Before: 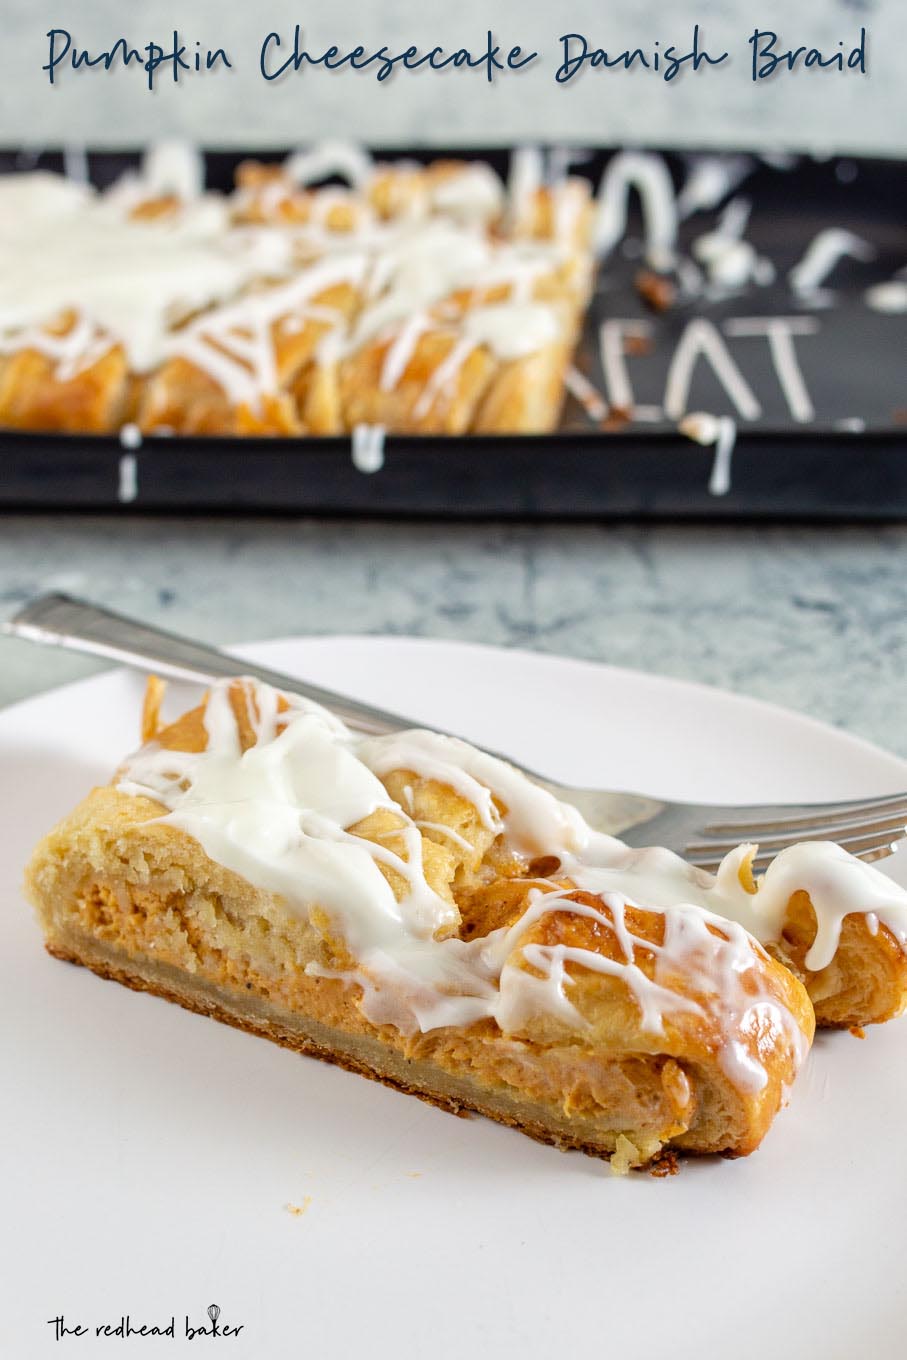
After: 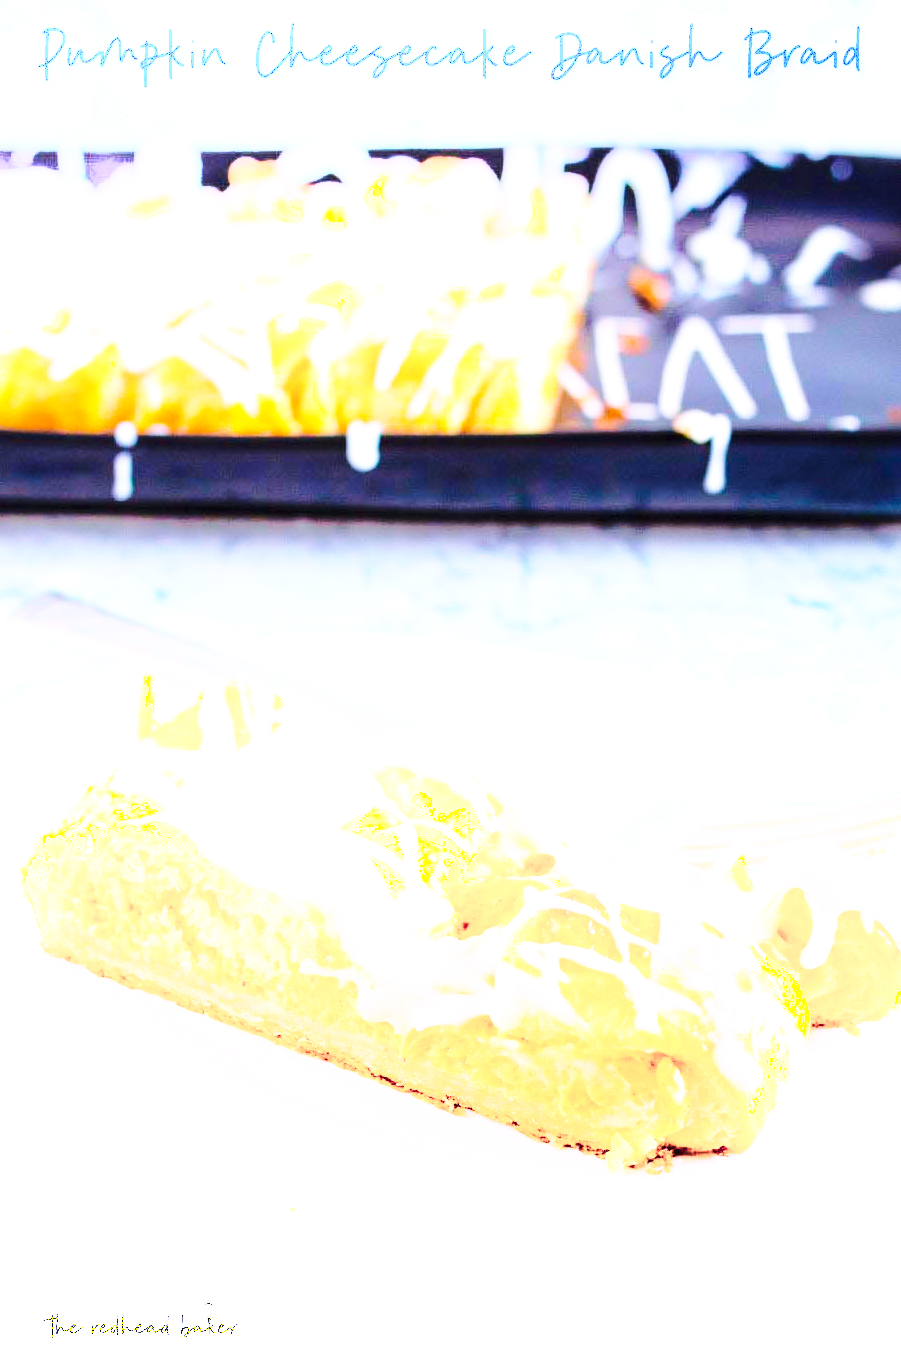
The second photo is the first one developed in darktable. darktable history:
base curve: curves: ch0 [(0, 0) (0.028, 0.03) (0.121, 0.232) (0.46, 0.748) (0.859, 0.968) (1, 1)], preserve colors none
color calibration: output R [0.999, 0.026, -0.11, 0], output G [-0.019, 1.037, -0.099, 0], output B [0.022, -0.023, 0.902, 0], illuminant custom, x 0.367, y 0.392, temperature 4437.75 K, clip negative RGB from gamut false
shadows and highlights: highlights 70.7, soften with gaussian
color balance rgb: linear chroma grading › global chroma 15%, perceptual saturation grading › global saturation 30%
velvia: on, module defaults
crop and rotate: left 0.614%, top 0.179%, bottom 0.309%
exposure: exposure 1.137 EV, compensate highlight preservation false
